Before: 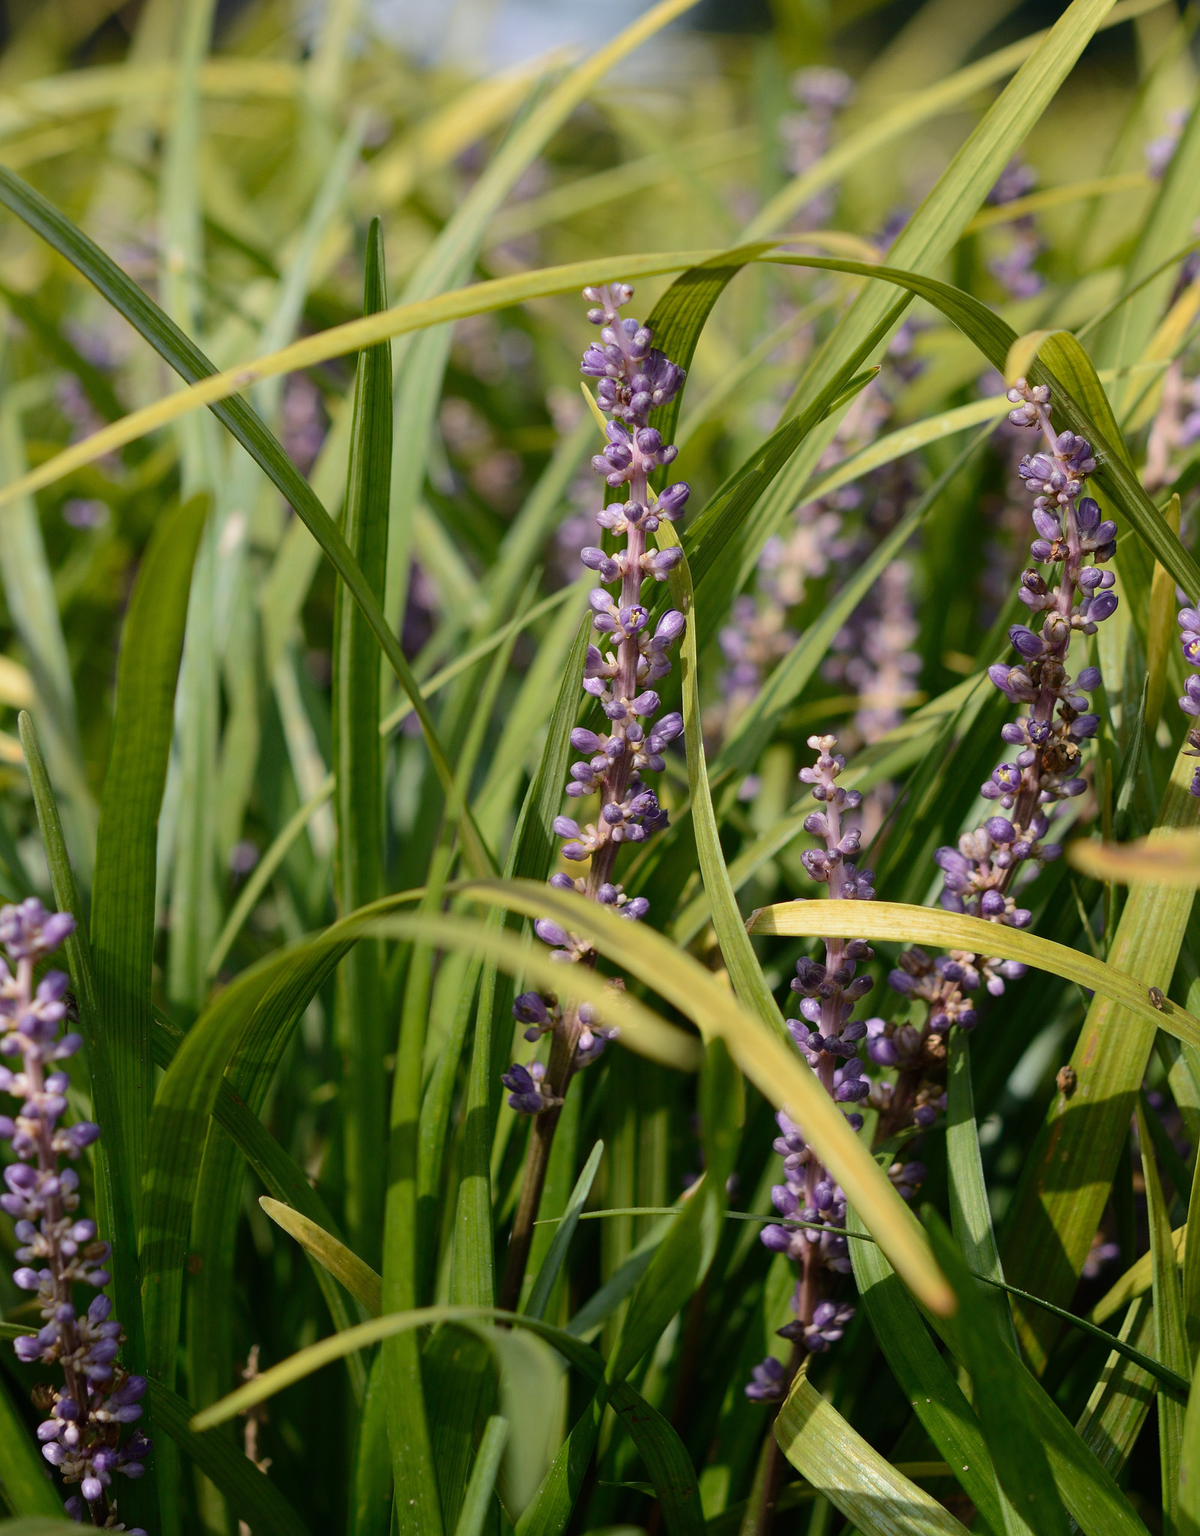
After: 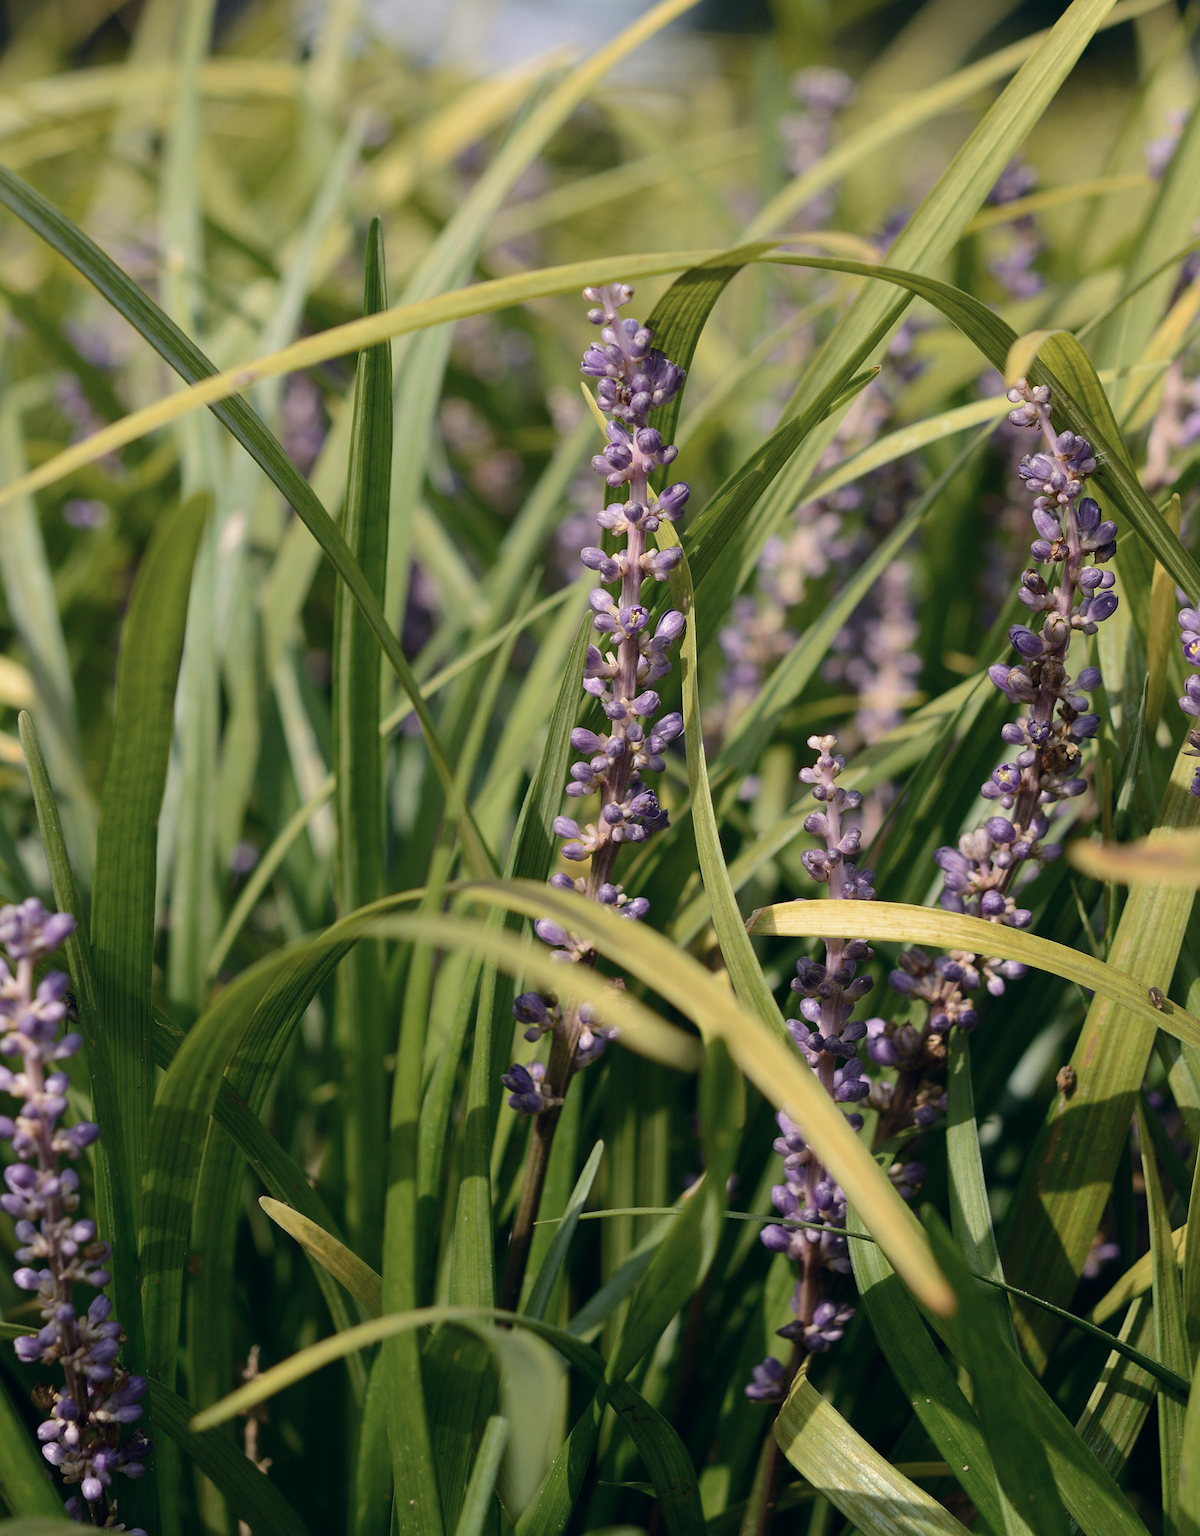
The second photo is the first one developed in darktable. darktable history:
color correction: highlights a* 2.87, highlights b* 5.02, shadows a* -2.06, shadows b* -4.89, saturation 0.807
